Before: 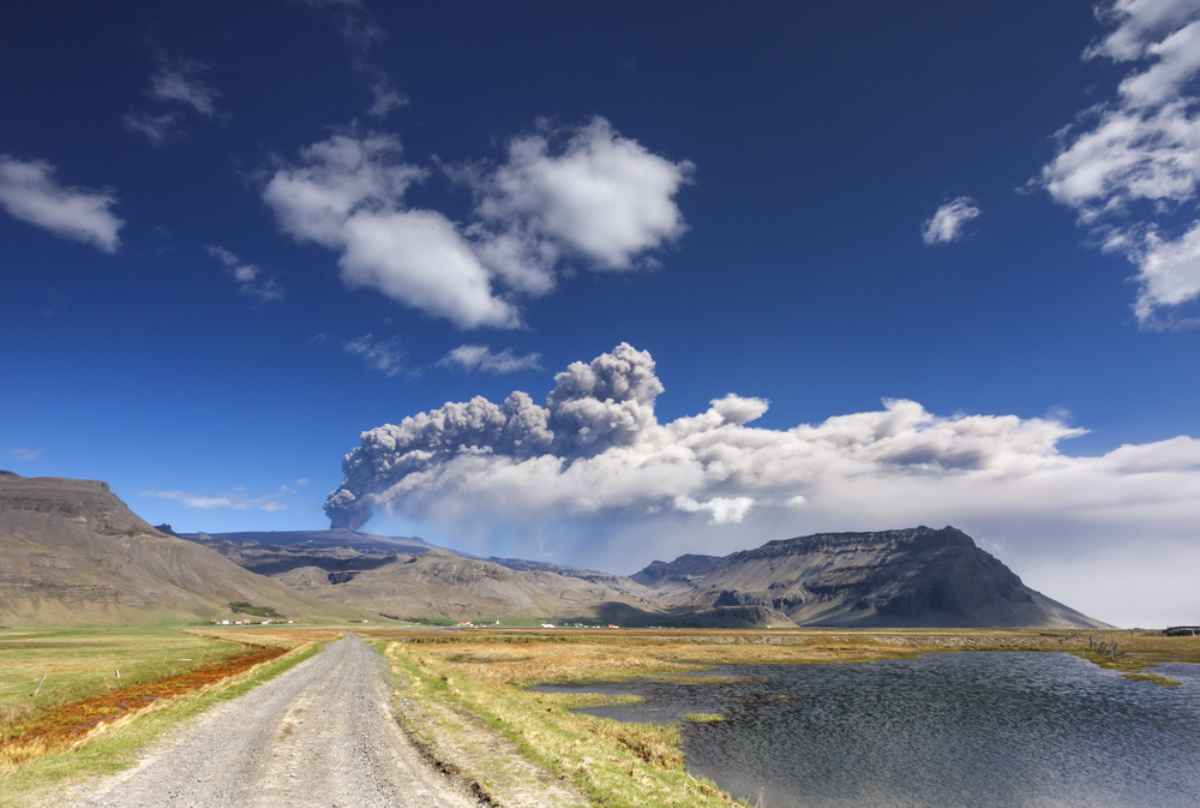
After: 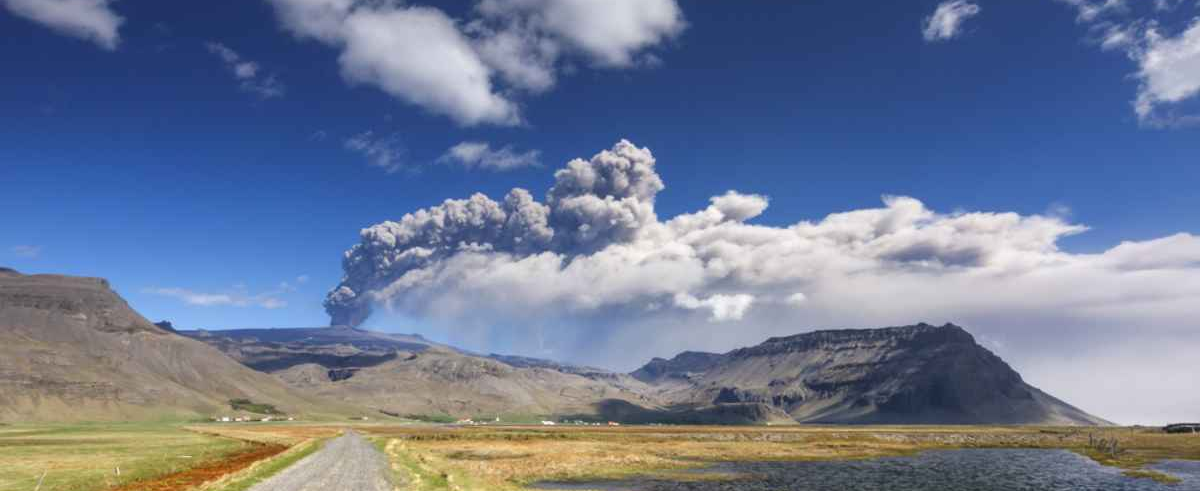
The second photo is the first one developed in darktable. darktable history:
crop and rotate: top 25.166%, bottom 14.018%
